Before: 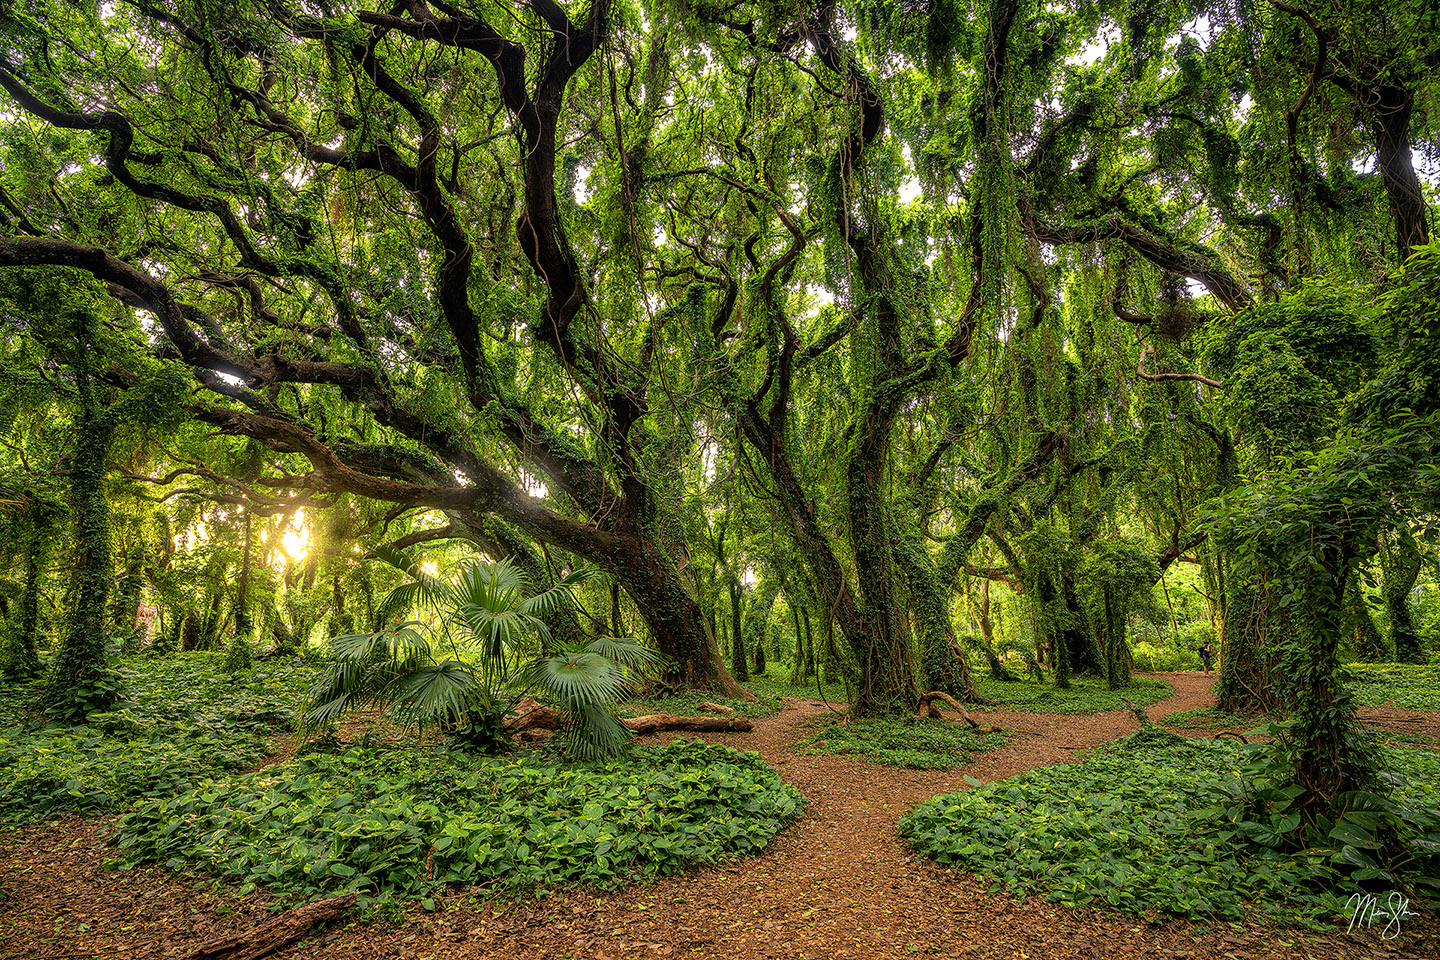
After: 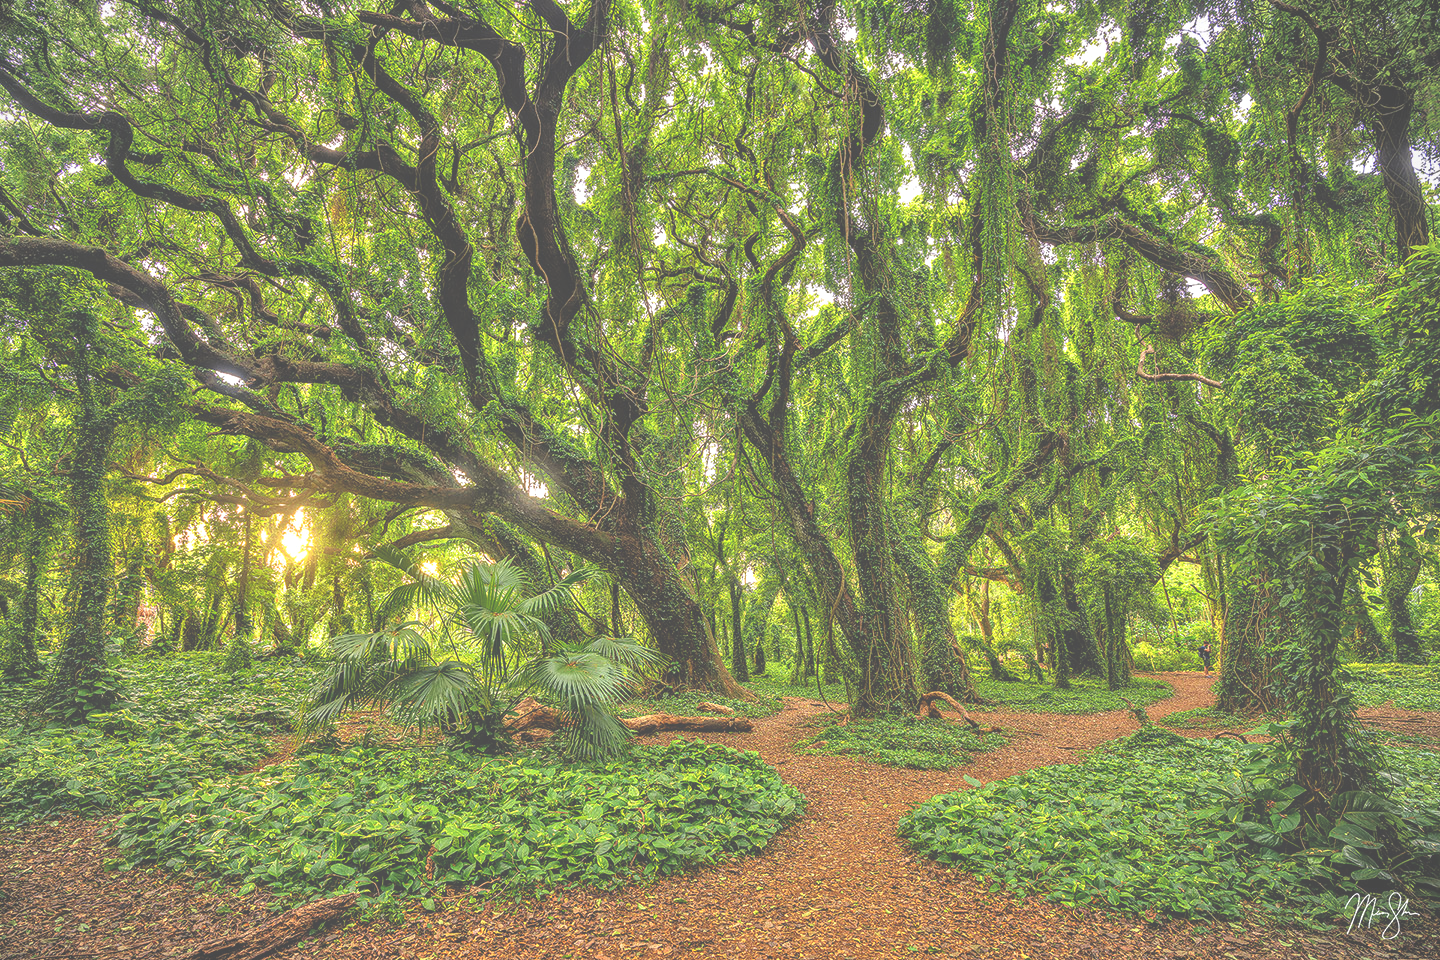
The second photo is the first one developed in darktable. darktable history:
local contrast: detail 110%
tone equalizer: -7 EV 0.15 EV, -6 EV 0.6 EV, -5 EV 1.15 EV, -4 EV 1.33 EV, -3 EV 1.15 EV, -2 EV 0.6 EV, -1 EV 0.15 EV, mask exposure compensation -0.5 EV
vignetting: fall-off start 100%, brightness -0.282, width/height ratio 1.31
exposure: black level correction -0.03, compensate highlight preservation false
